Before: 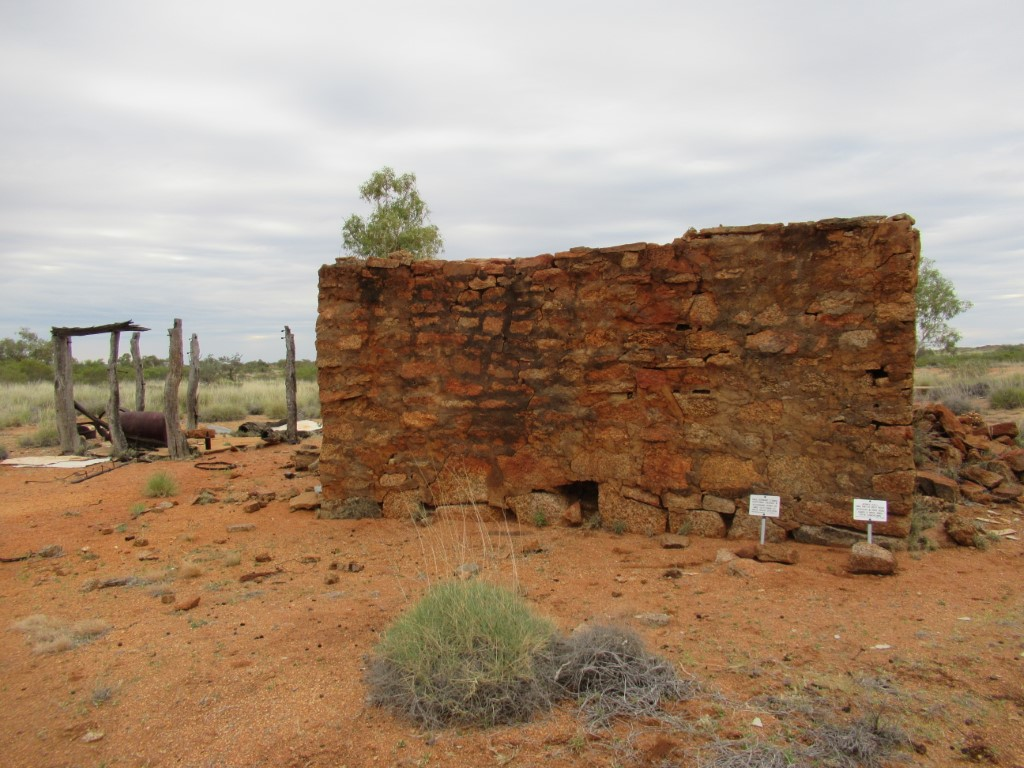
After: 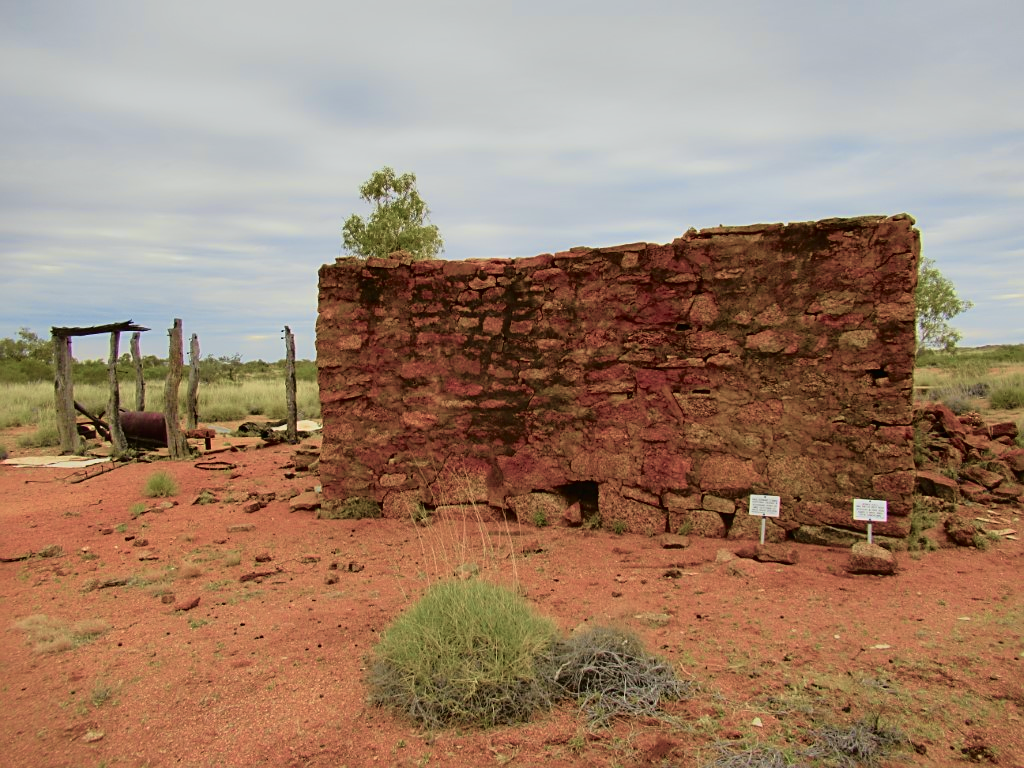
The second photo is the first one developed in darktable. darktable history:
sharpen: on, module defaults
tone curve: curves: ch0 [(0, 0.009) (0.105, 0.054) (0.195, 0.132) (0.289, 0.278) (0.384, 0.391) (0.513, 0.53) (0.66, 0.667) (0.895, 0.863) (1, 0.919)]; ch1 [(0, 0) (0.161, 0.092) (0.35, 0.33) (0.403, 0.395) (0.456, 0.469) (0.502, 0.499) (0.519, 0.514) (0.576, 0.584) (0.642, 0.658) (0.701, 0.742) (1, 0.942)]; ch2 [(0, 0) (0.371, 0.362) (0.437, 0.437) (0.501, 0.5) (0.53, 0.528) (0.569, 0.564) (0.619, 0.58) (0.883, 0.752) (1, 0.929)], color space Lab, independent channels, preserve colors none
shadows and highlights: shadows 43.71, white point adjustment -1.46, soften with gaussian
velvia: strength 74%
